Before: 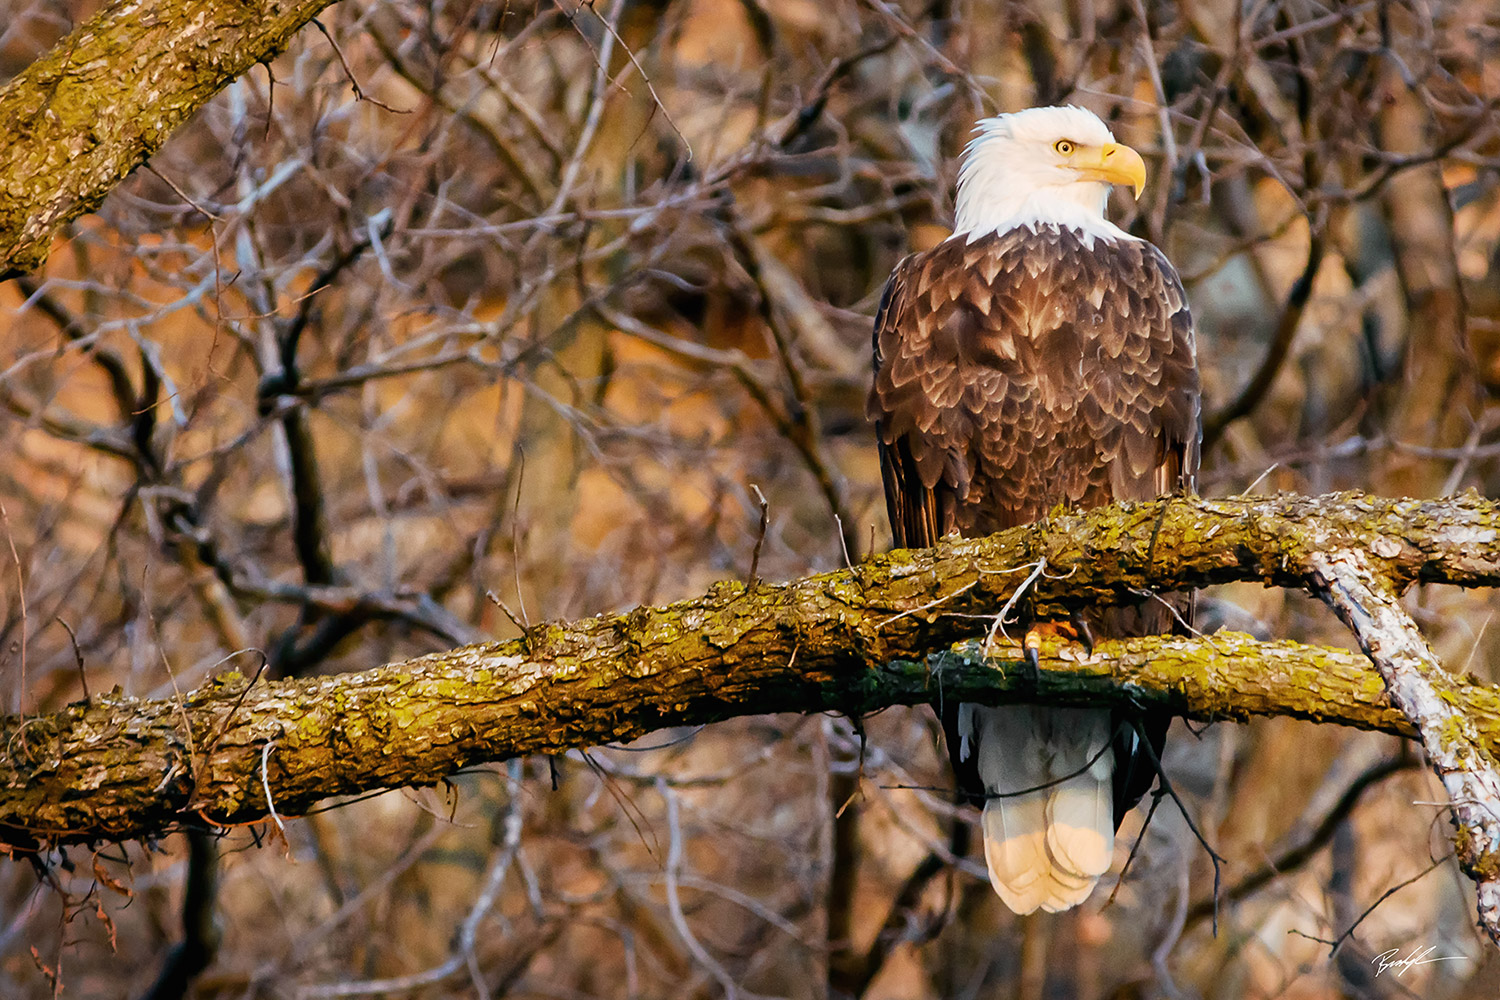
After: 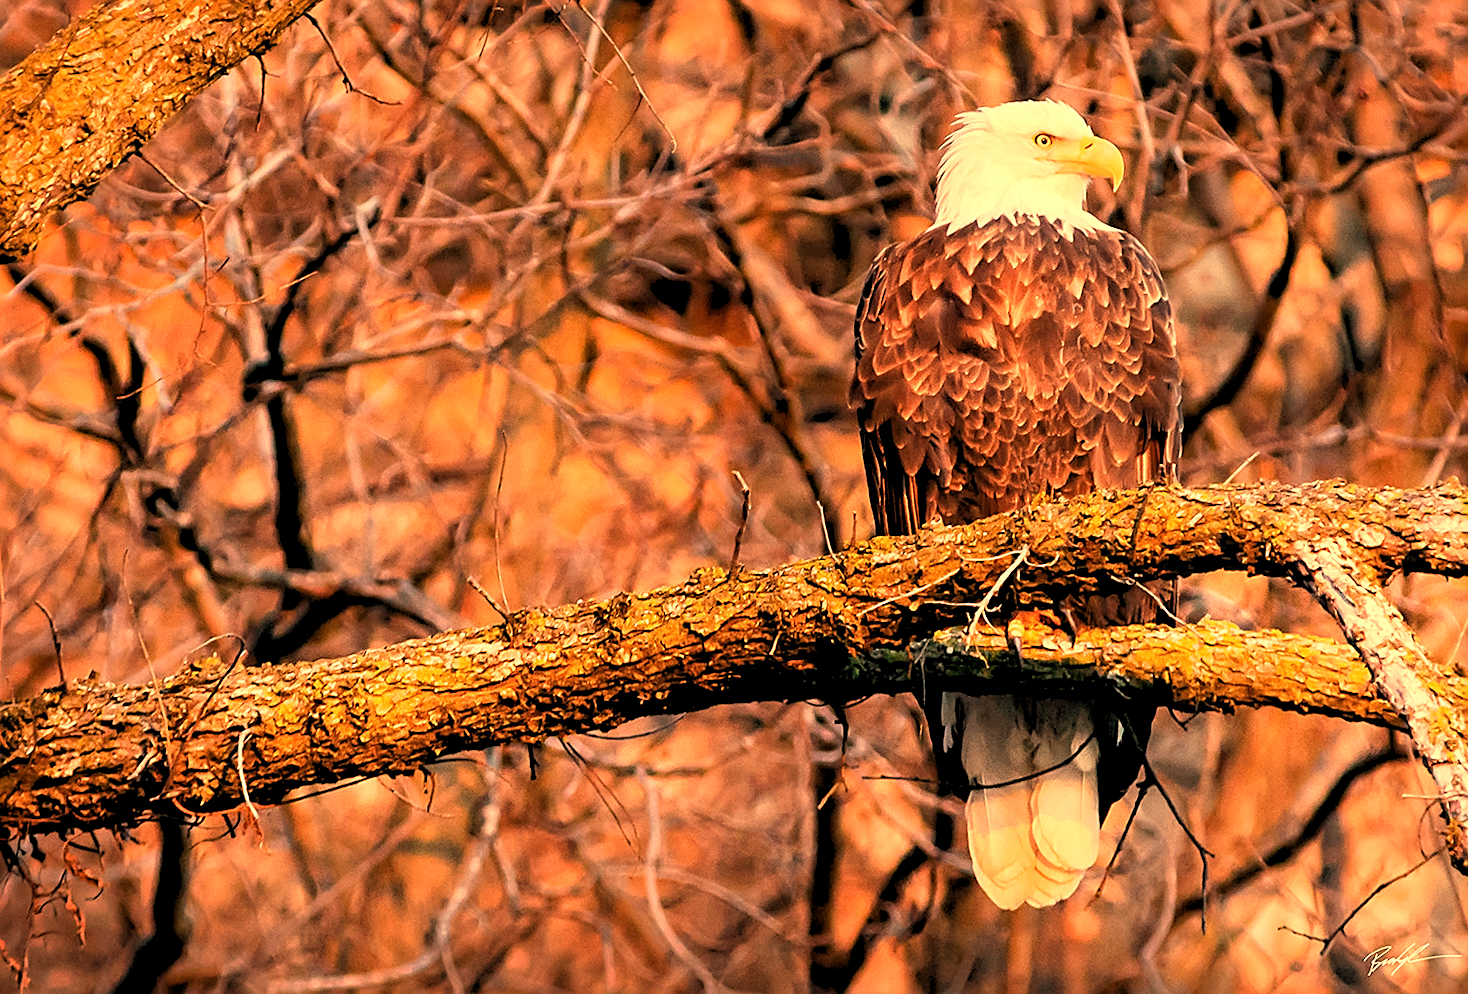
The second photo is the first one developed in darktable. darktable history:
white balance: red 1.467, blue 0.684
rotate and perspective: rotation 0.226°, lens shift (vertical) -0.042, crop left 0.023, crop right 0.982, crop top 0.006, crop bottom 0.994
sharpen: on, module defaults
rgb levels: levels [[0.01, 0.419, 0.839], [0, 0.5, 1], [0, 0.5, 1]]
